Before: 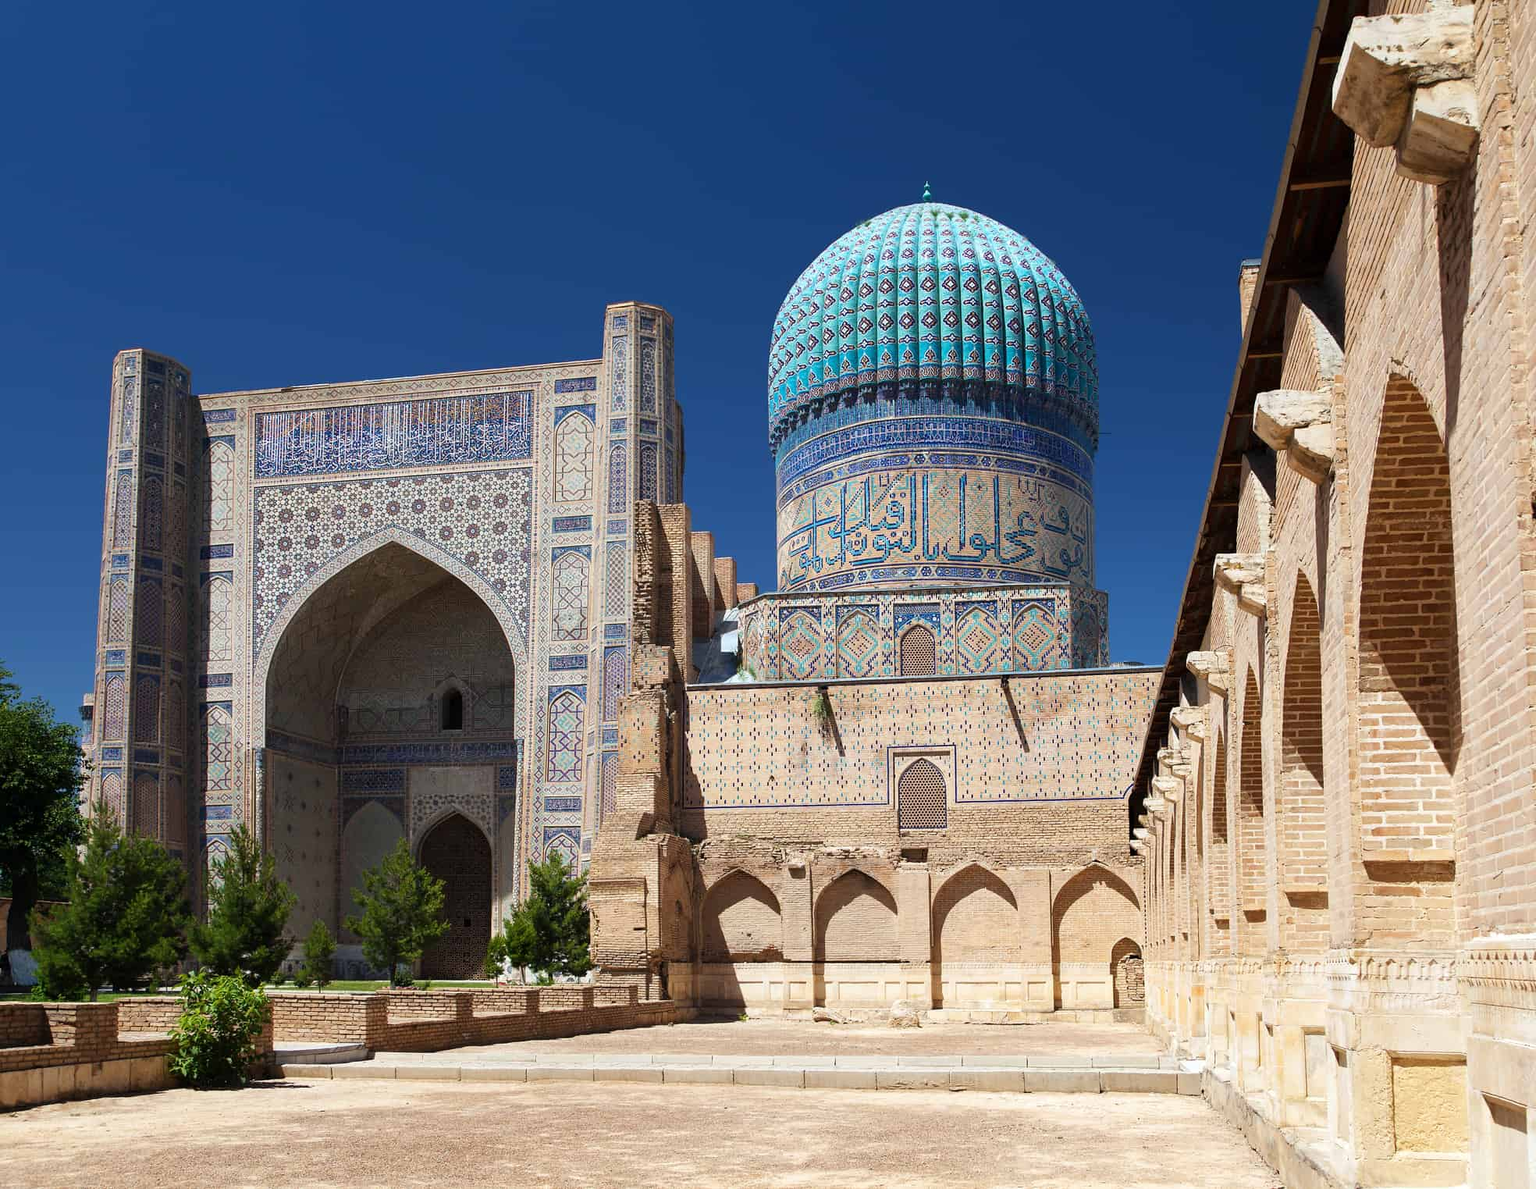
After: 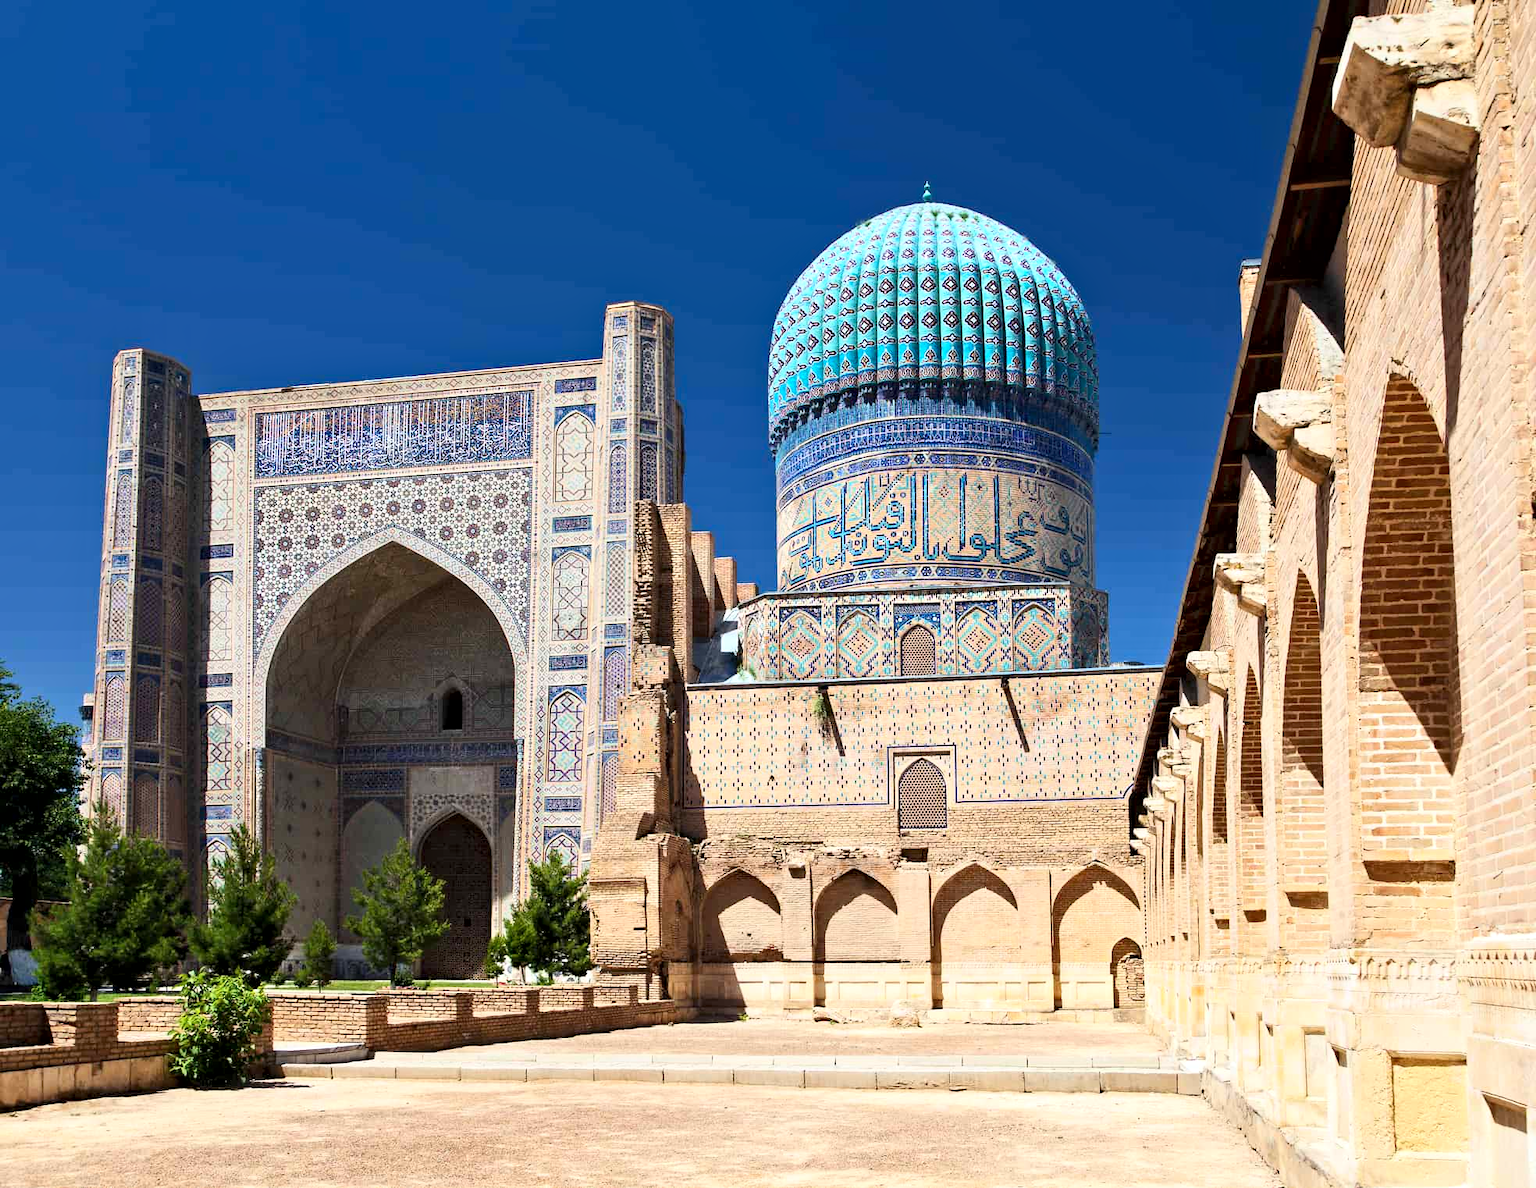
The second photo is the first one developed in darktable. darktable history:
contrast brightness saturation: contrast 0.204, brightness 0.165, saturation 0.228
contrast equalizer: y [[0.511, 0.558, 0.631, 0.632, 0.559, 0.512], [0.5 ×6], [0.5 ×6], [0 ×6], [0 ×6]], mix 0.512
